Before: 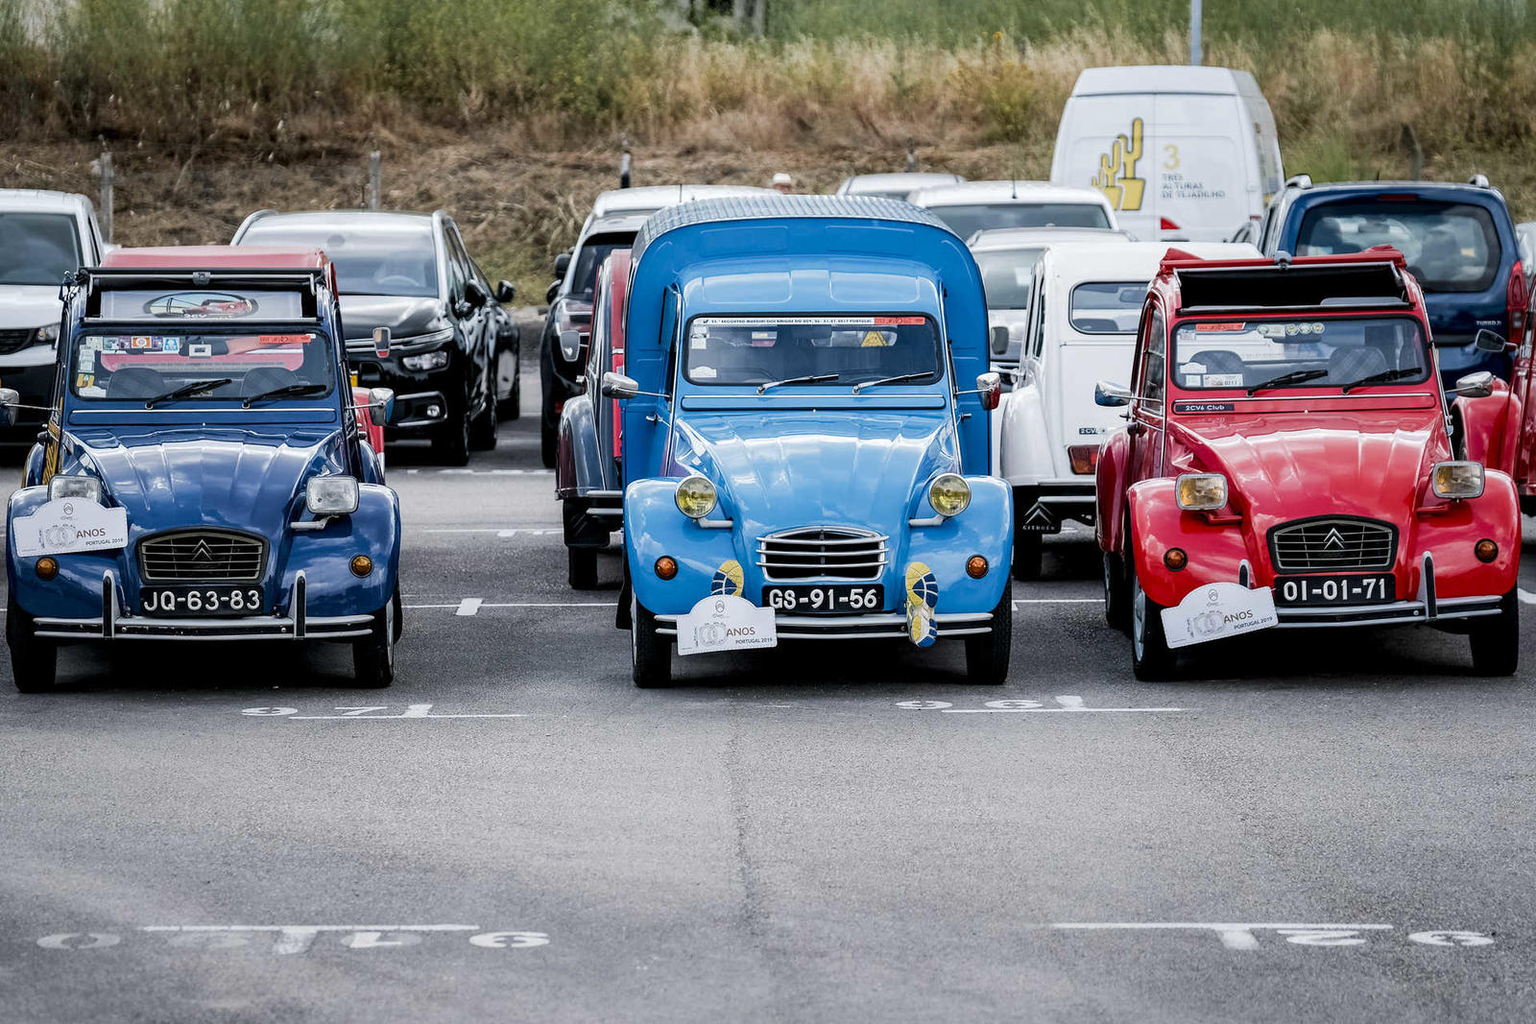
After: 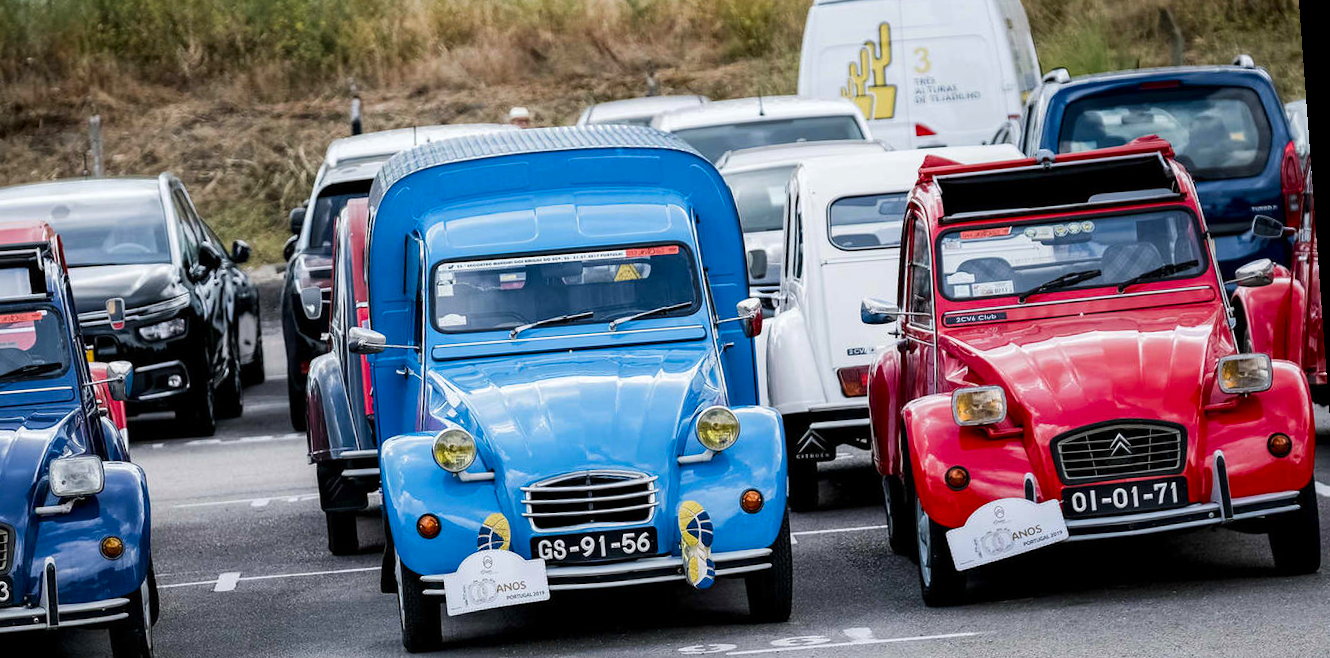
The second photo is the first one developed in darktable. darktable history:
contrast brightness saturation: contrast 0.08, saturation 0.2
rotate and perspective: rotation -4.25°, automatic cropping off
crop: left 18.38%, top 11.092%, right 2.134%, bottom 33.217%
